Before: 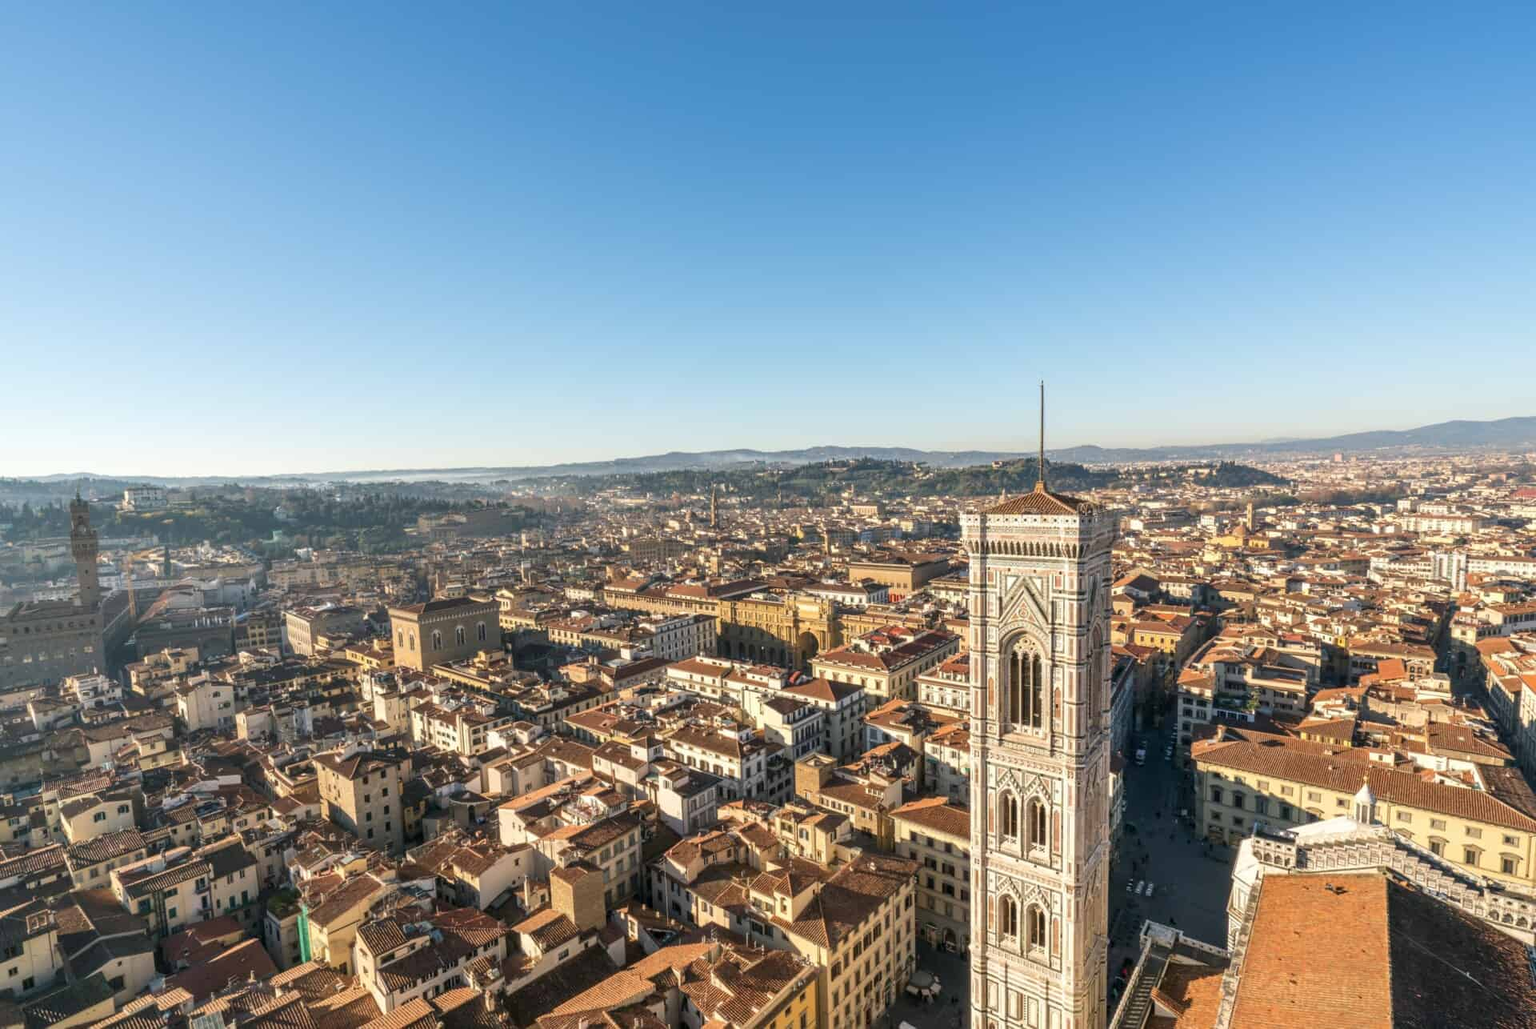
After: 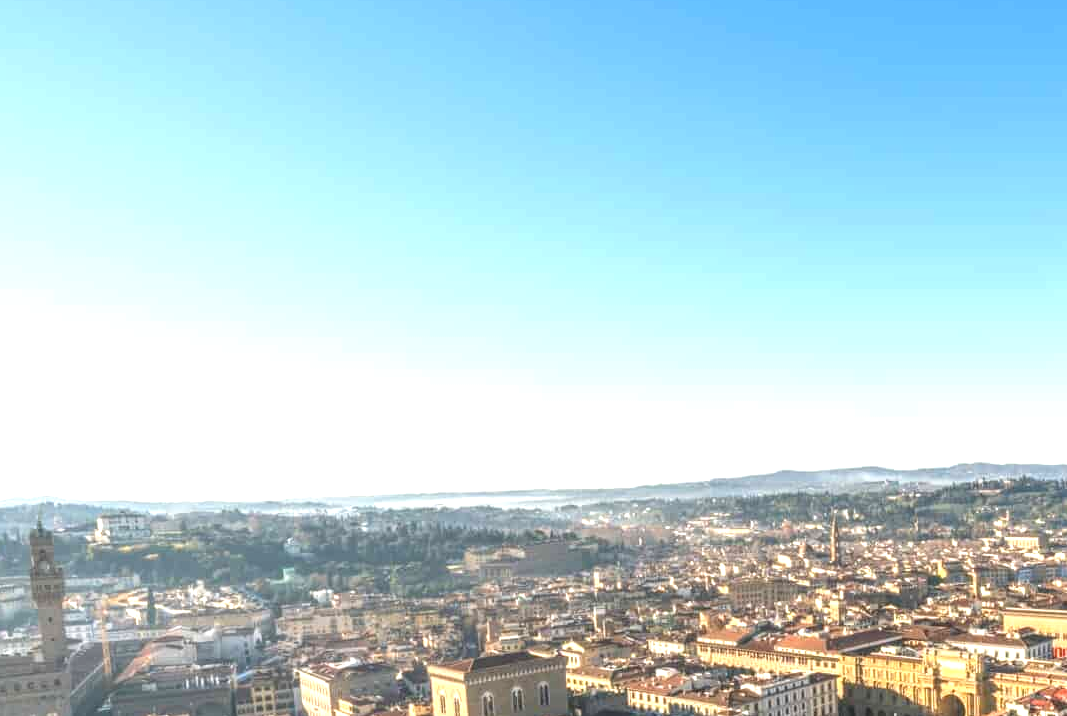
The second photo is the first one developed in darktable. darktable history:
local contrast: detail 109%
crop and rotate: left 3.071%, top 7.428%, right 41.32%, bottom 36.869%
exposure: black level correction 0, exposure 0.894 EV, compensate highlight preservation false
